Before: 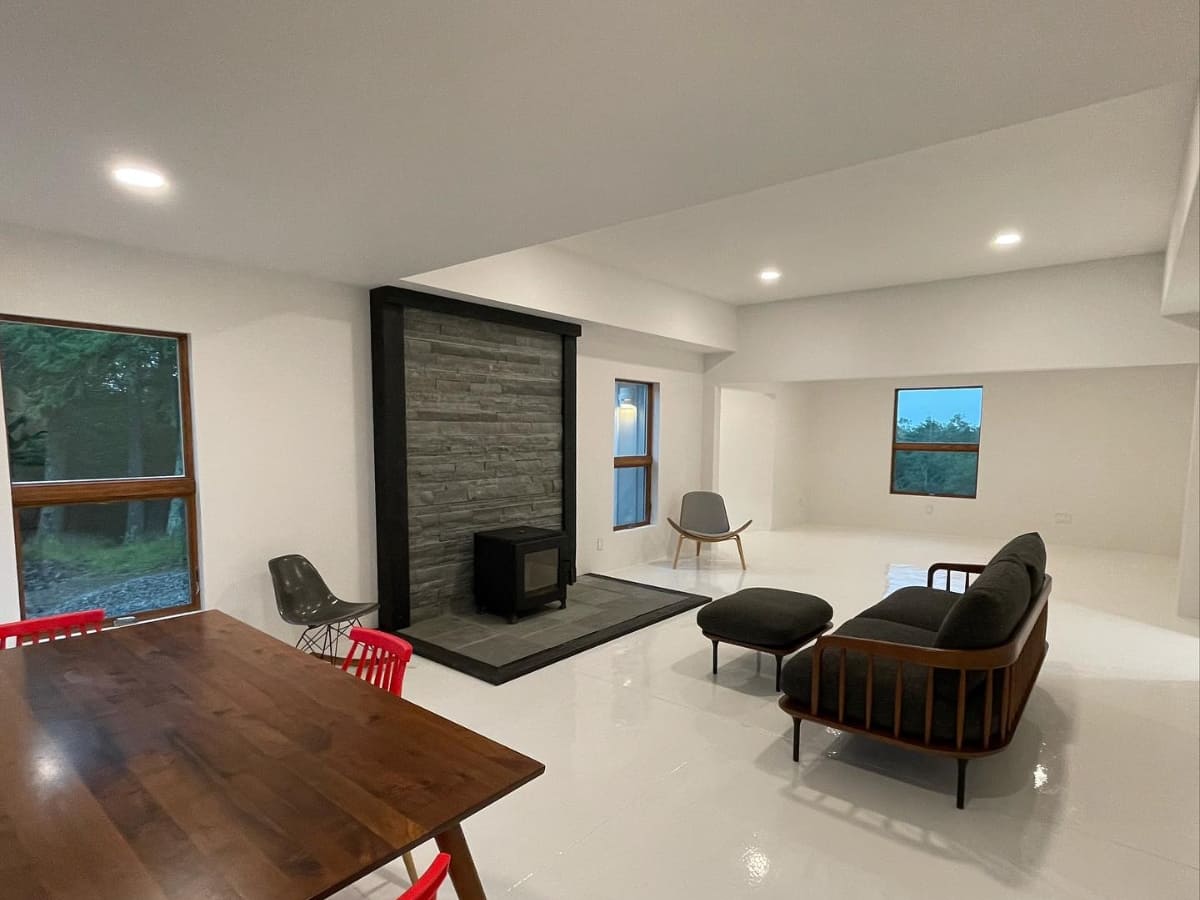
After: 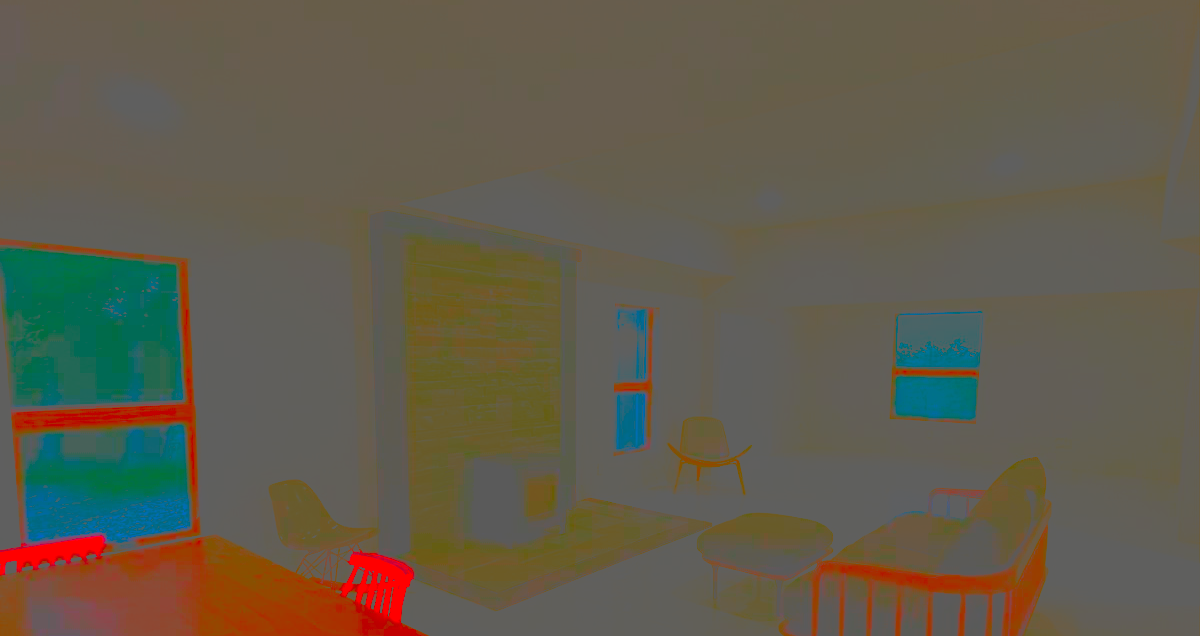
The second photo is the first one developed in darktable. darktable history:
crop and rotate: top 8.347%, bottom 20.89%
base curve: curves: ch0 [(0, 0) (0.007, 0.004) (0.027, 0.03) (0.046, 0.07) (0.207, 0.54) (0.442, 0.872) (0.673, 0.972) (1, 1)], preserve colors none
exposure: exposure 0.491 EV, compensate highlight preservation false
tone equalizer: on, module defaults
contrast brightness saturation: contrast -0.981, brightness -0.175, saturation 0.766
